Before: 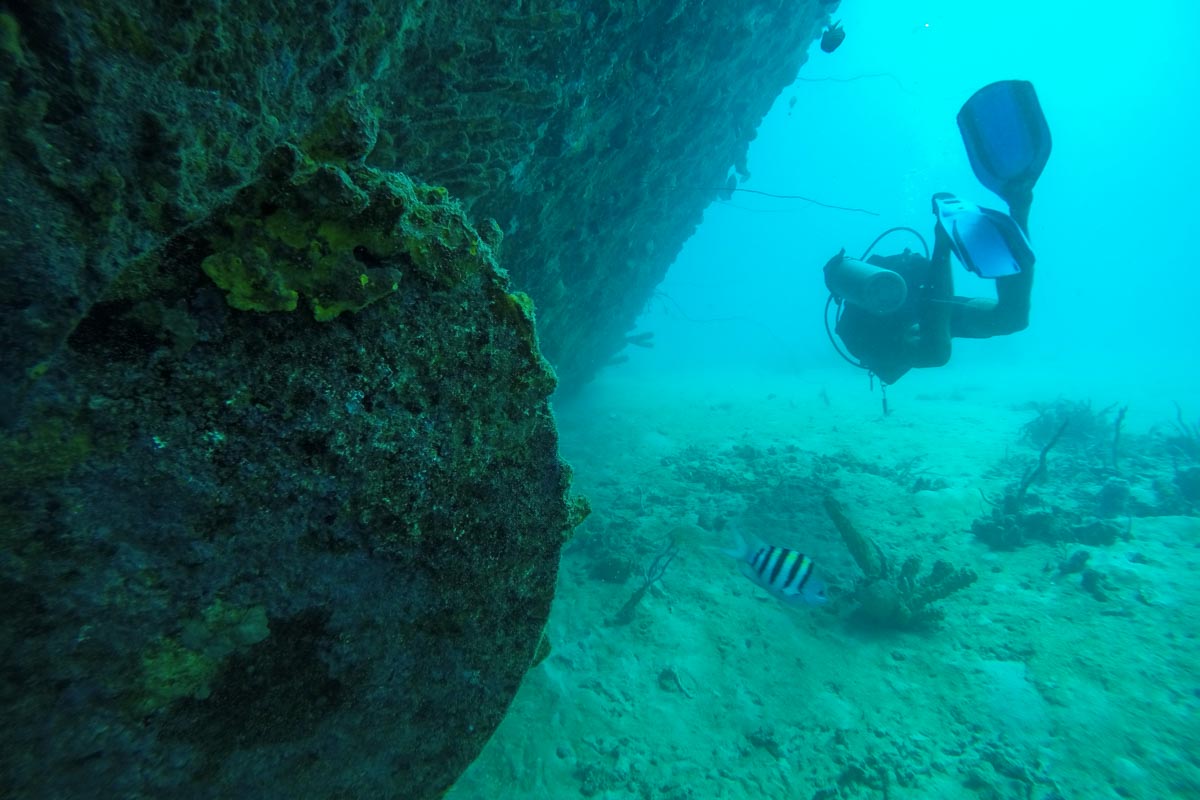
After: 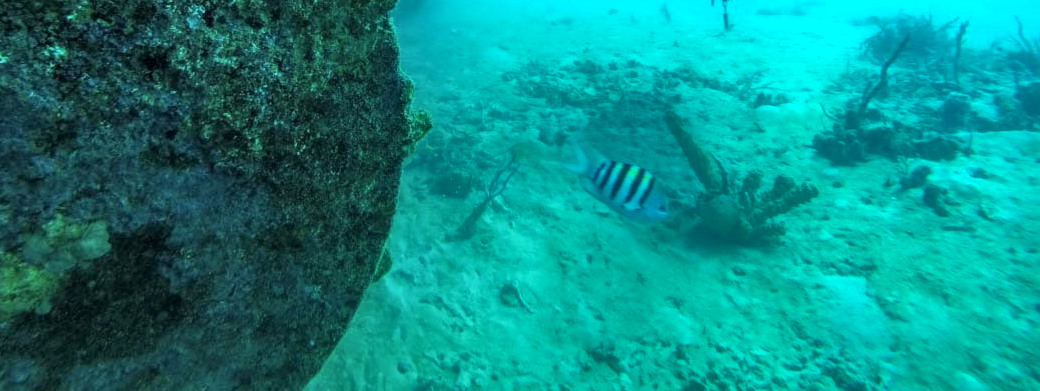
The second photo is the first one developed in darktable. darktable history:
shadows and highlights: soften with gaussian
exposure: black level correction 0, exposure 0.5 EV, compensate highlight preservation false
local contrast: on, module defaults
crop and rotate: left 13.306%, top 48.129%, bottom 2.928%
